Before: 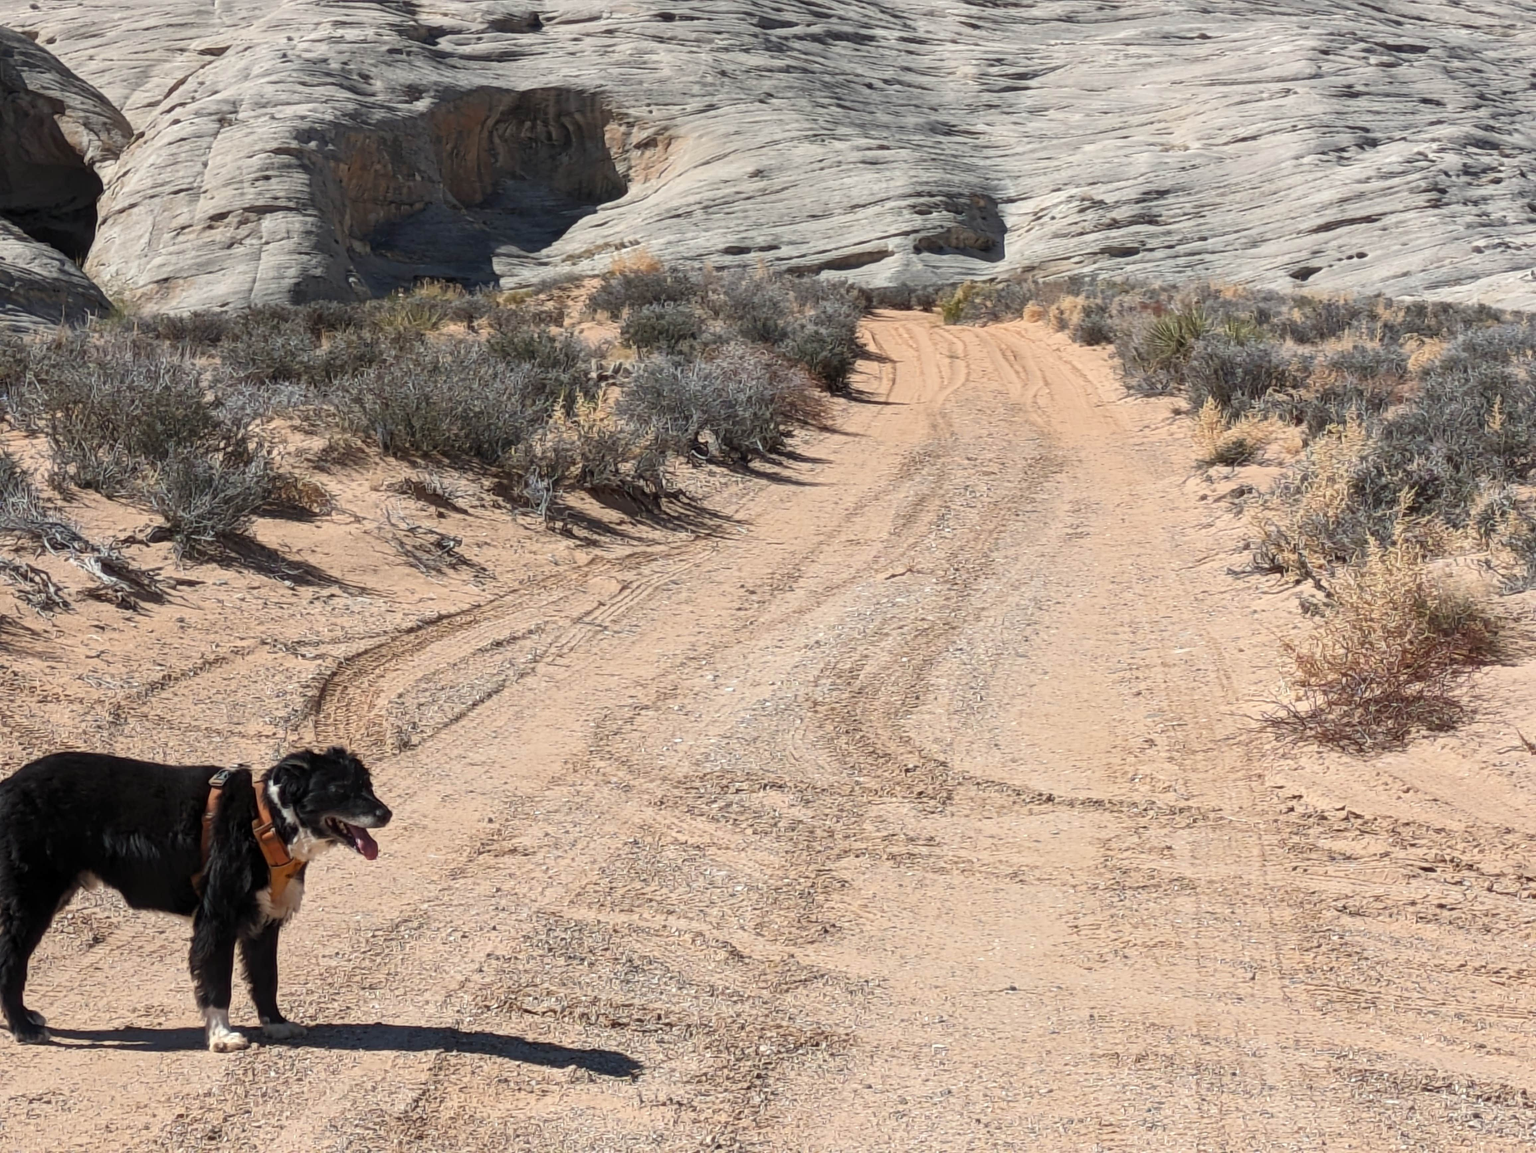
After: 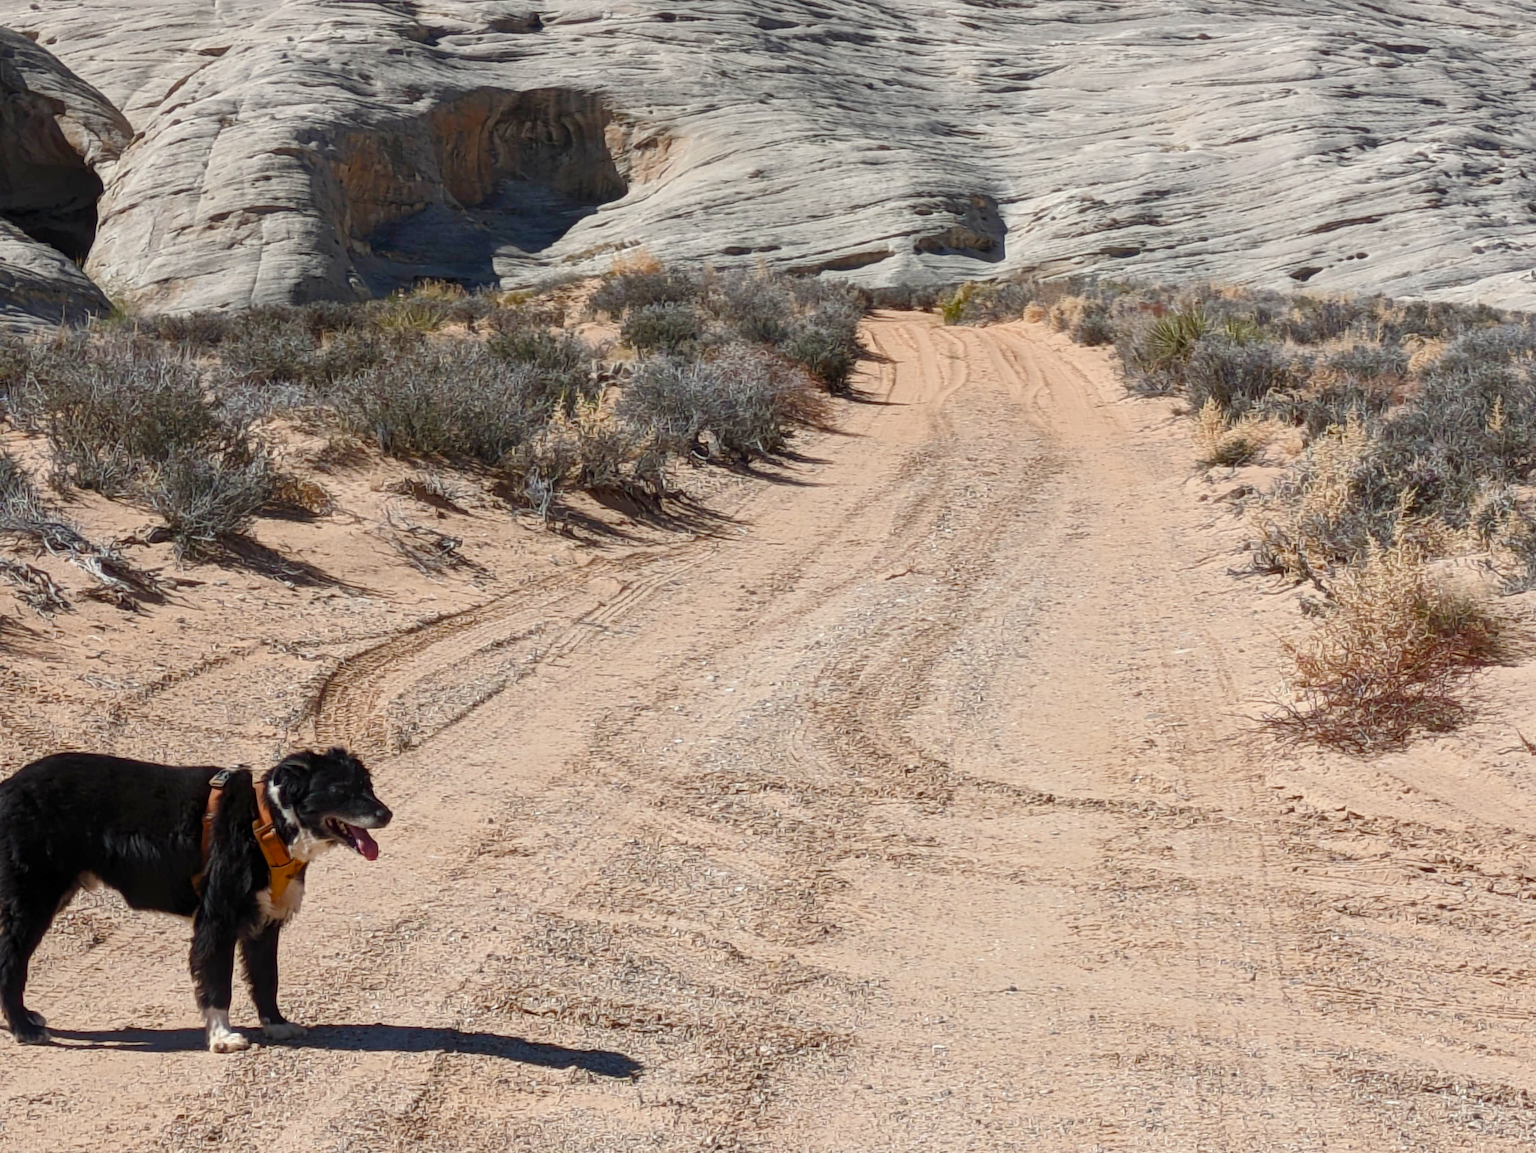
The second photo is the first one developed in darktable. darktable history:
color balance rgb: linear chroma grading › shadows 31.711%, linear chroma grading › global chroma -2.428%, linear chroma grading › mid-tones 3.613%, perceptual saturation grading › global saturation 0.855%, perceptual saturation grading › highlights -14.554%, perceptual saturation grading › shadows 25.174%, perceptual brilliance grading › global brilliance -1.578%, perceptual brilliance grading › highlights -0.82%, perceptual brilliance grading › mid-tones -2.014%, perceptual brilliance grading › shadows -1.754%, global vibrance 9.153%
